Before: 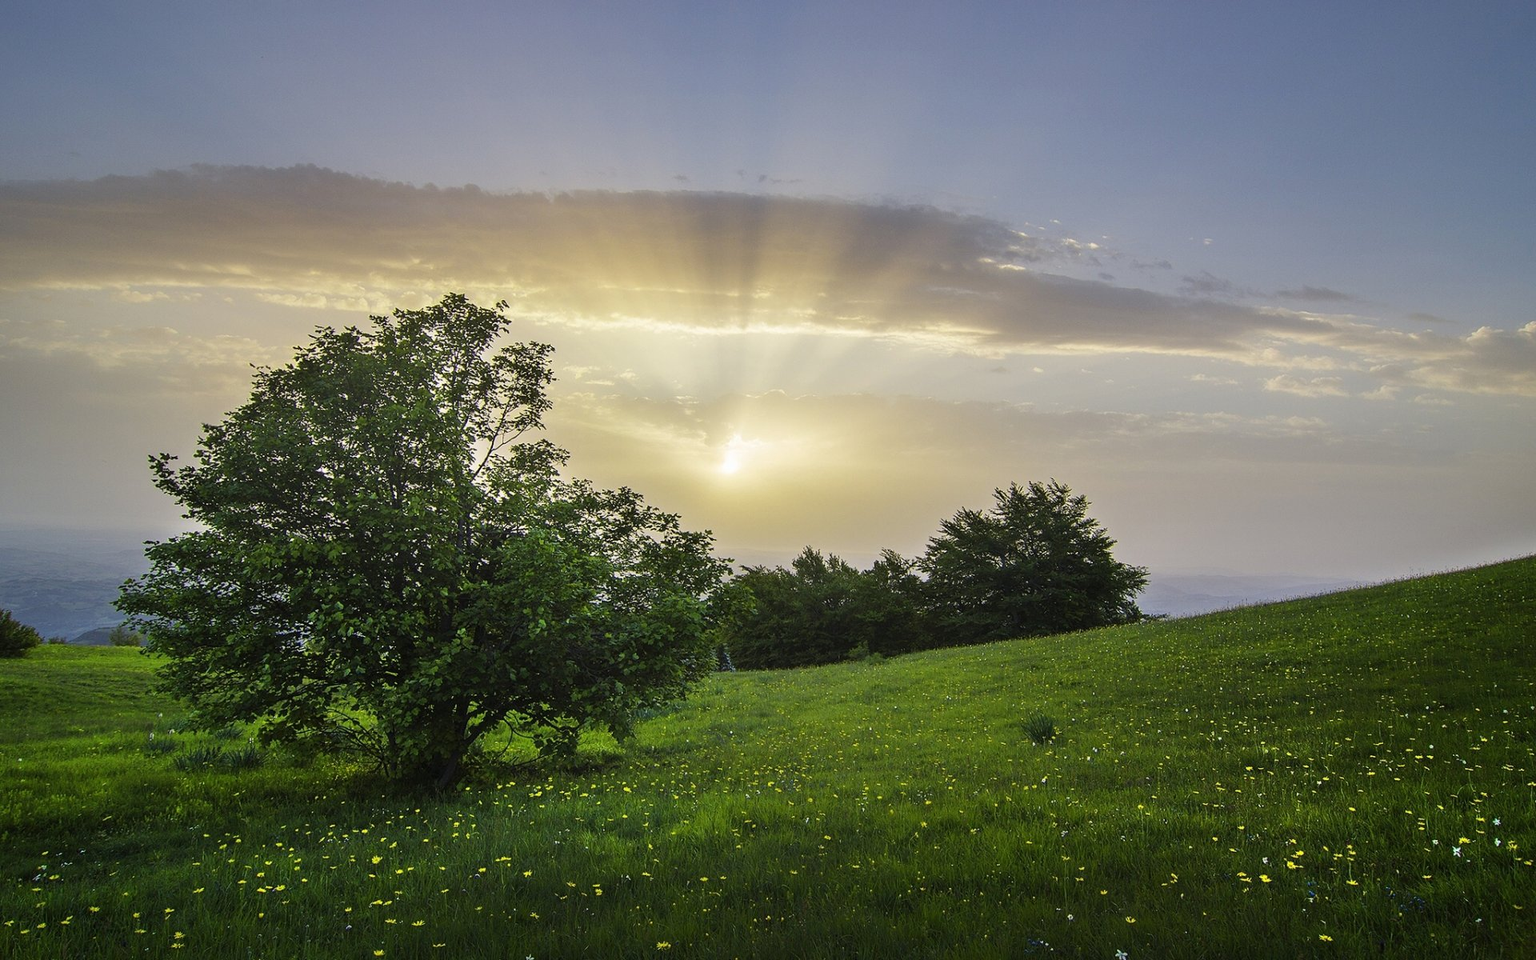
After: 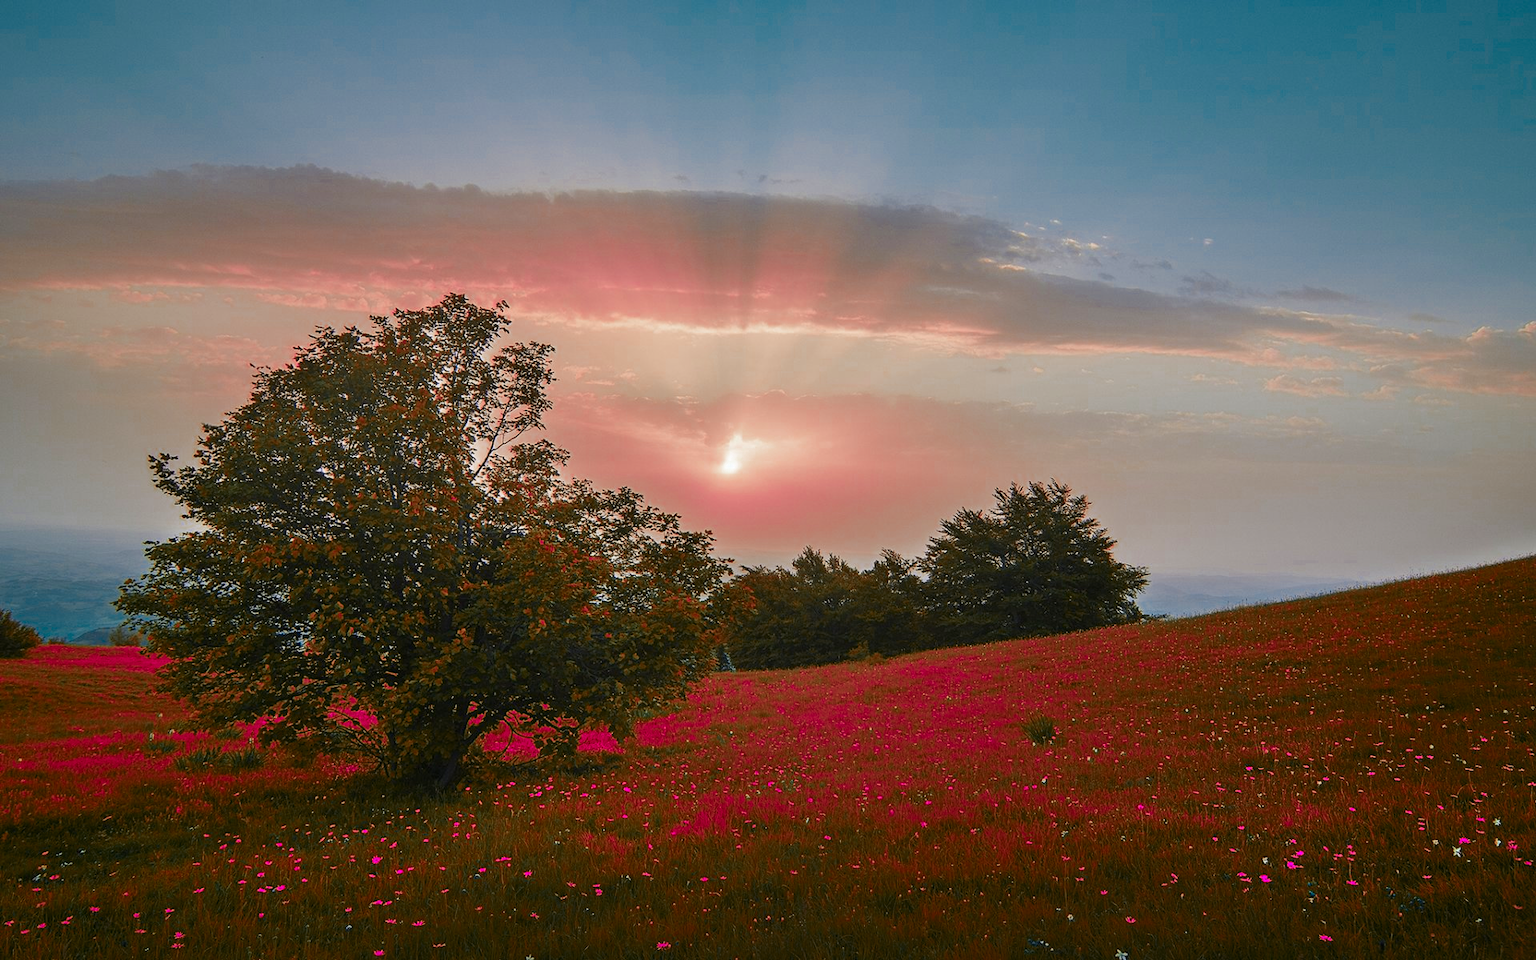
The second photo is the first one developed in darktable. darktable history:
color zones: curves: ch0 [(0.826, 0.353)]; ch1 [(0.242, 0.647) (0.889, 0.342)]; ch2 [(0.246, 0.089) (0.969, 0.068)]
